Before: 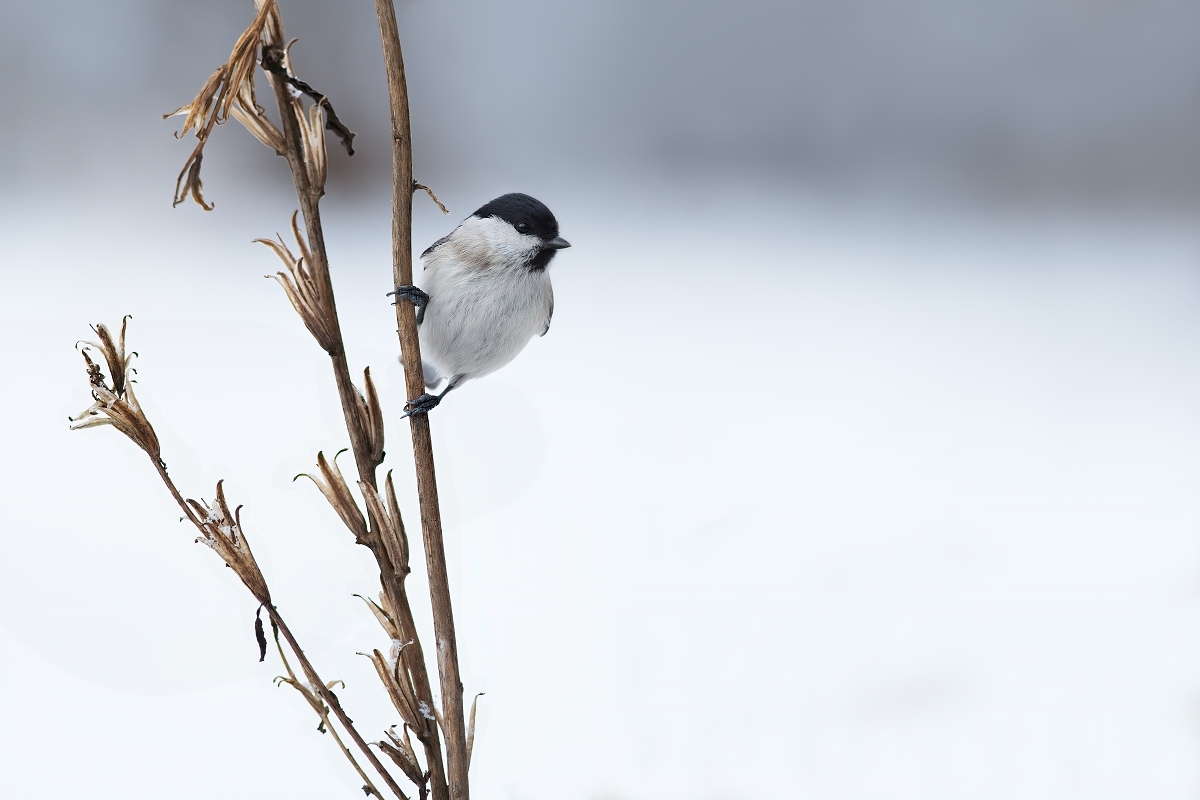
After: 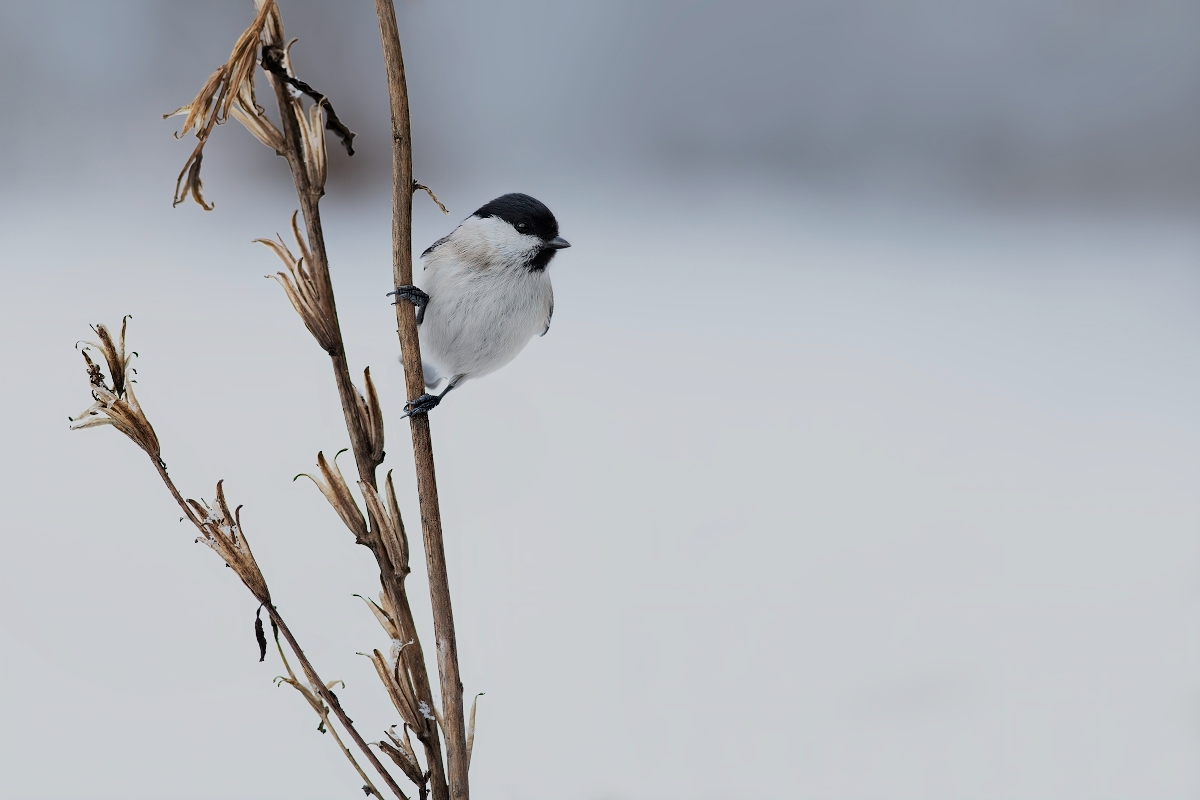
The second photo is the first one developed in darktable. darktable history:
contrast brightness saturation: contrast 0.03, brightness -0.04
filmic rgb: black relative exposure -7.65 EV, white relative exposure 4.56 EV, hardness 3.61, color science v6 (2022)
